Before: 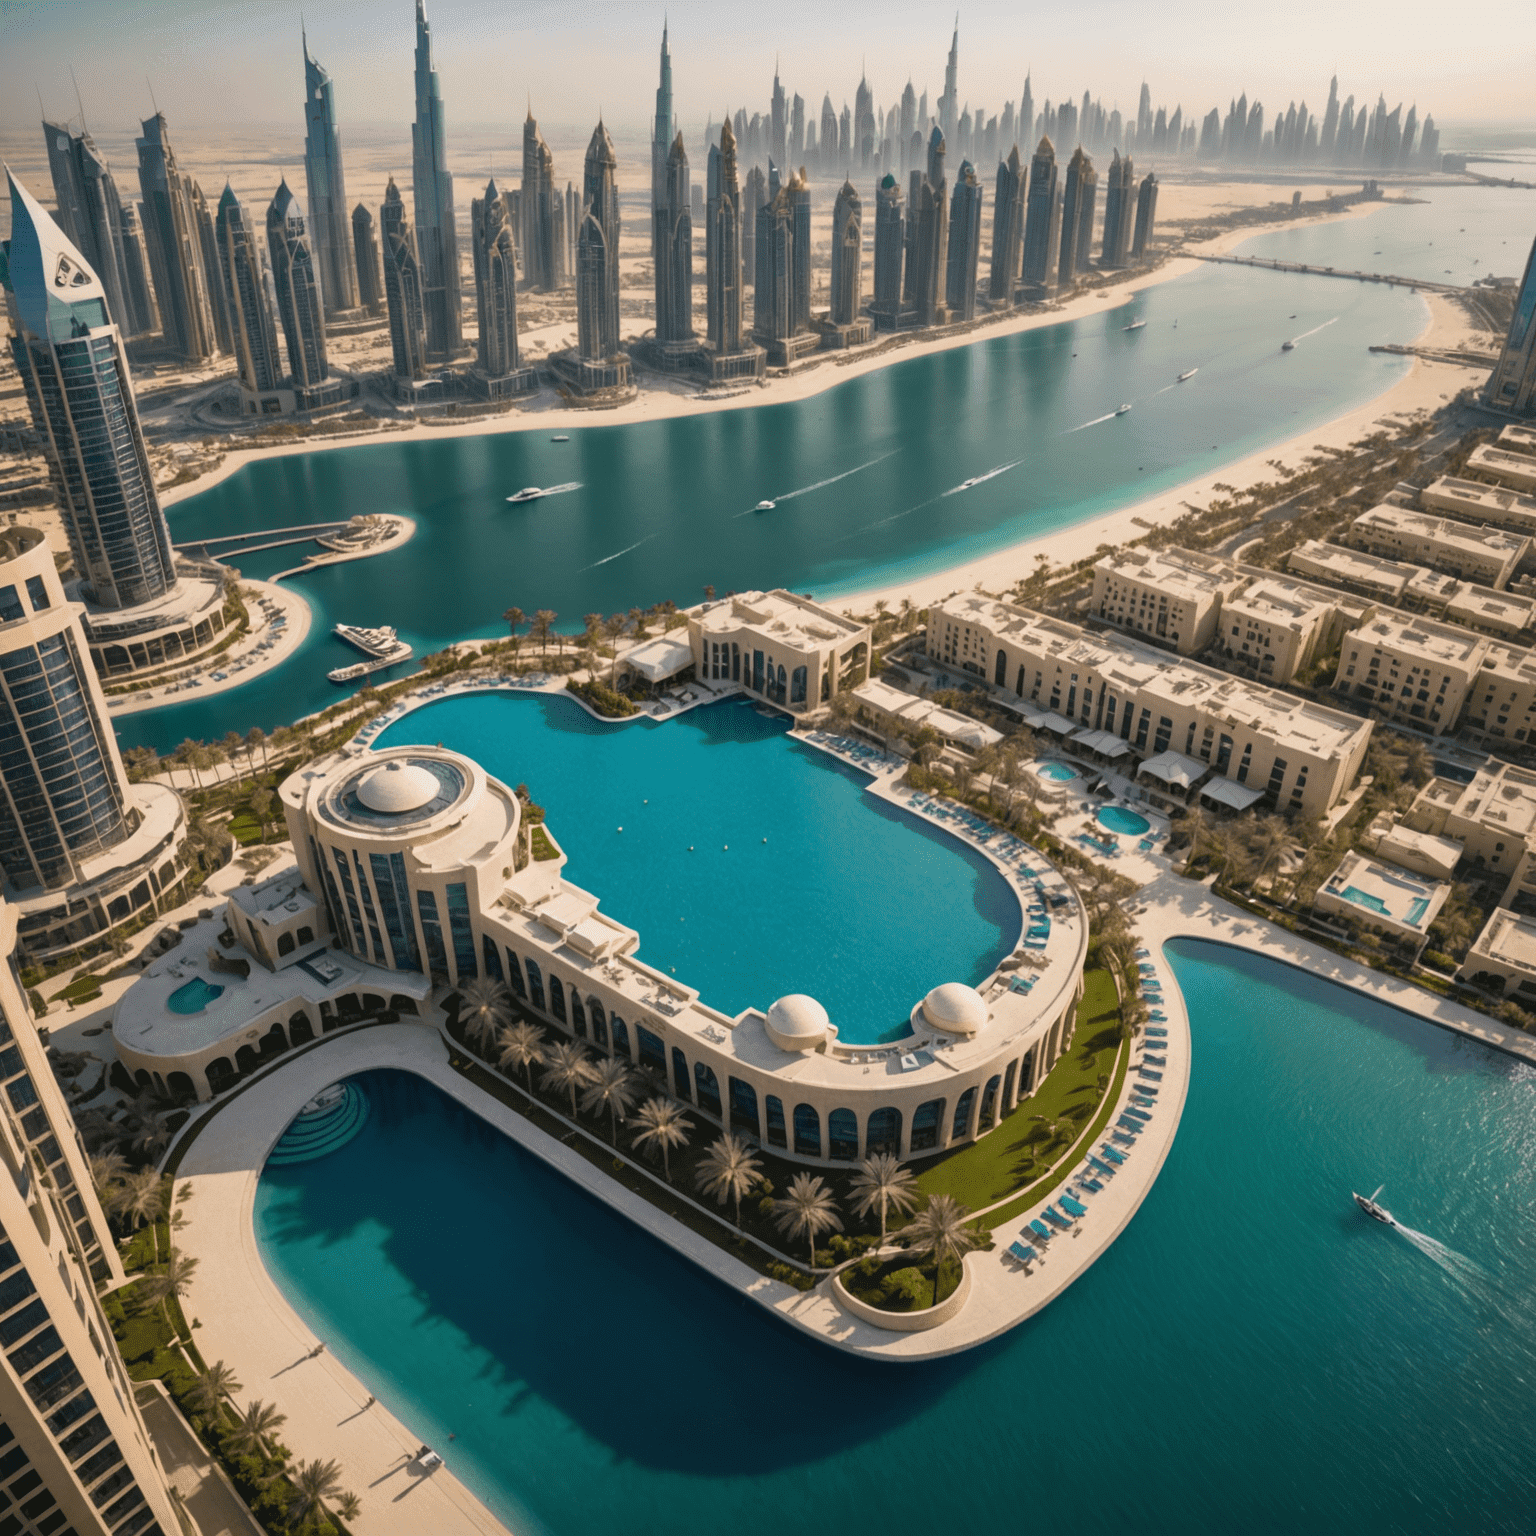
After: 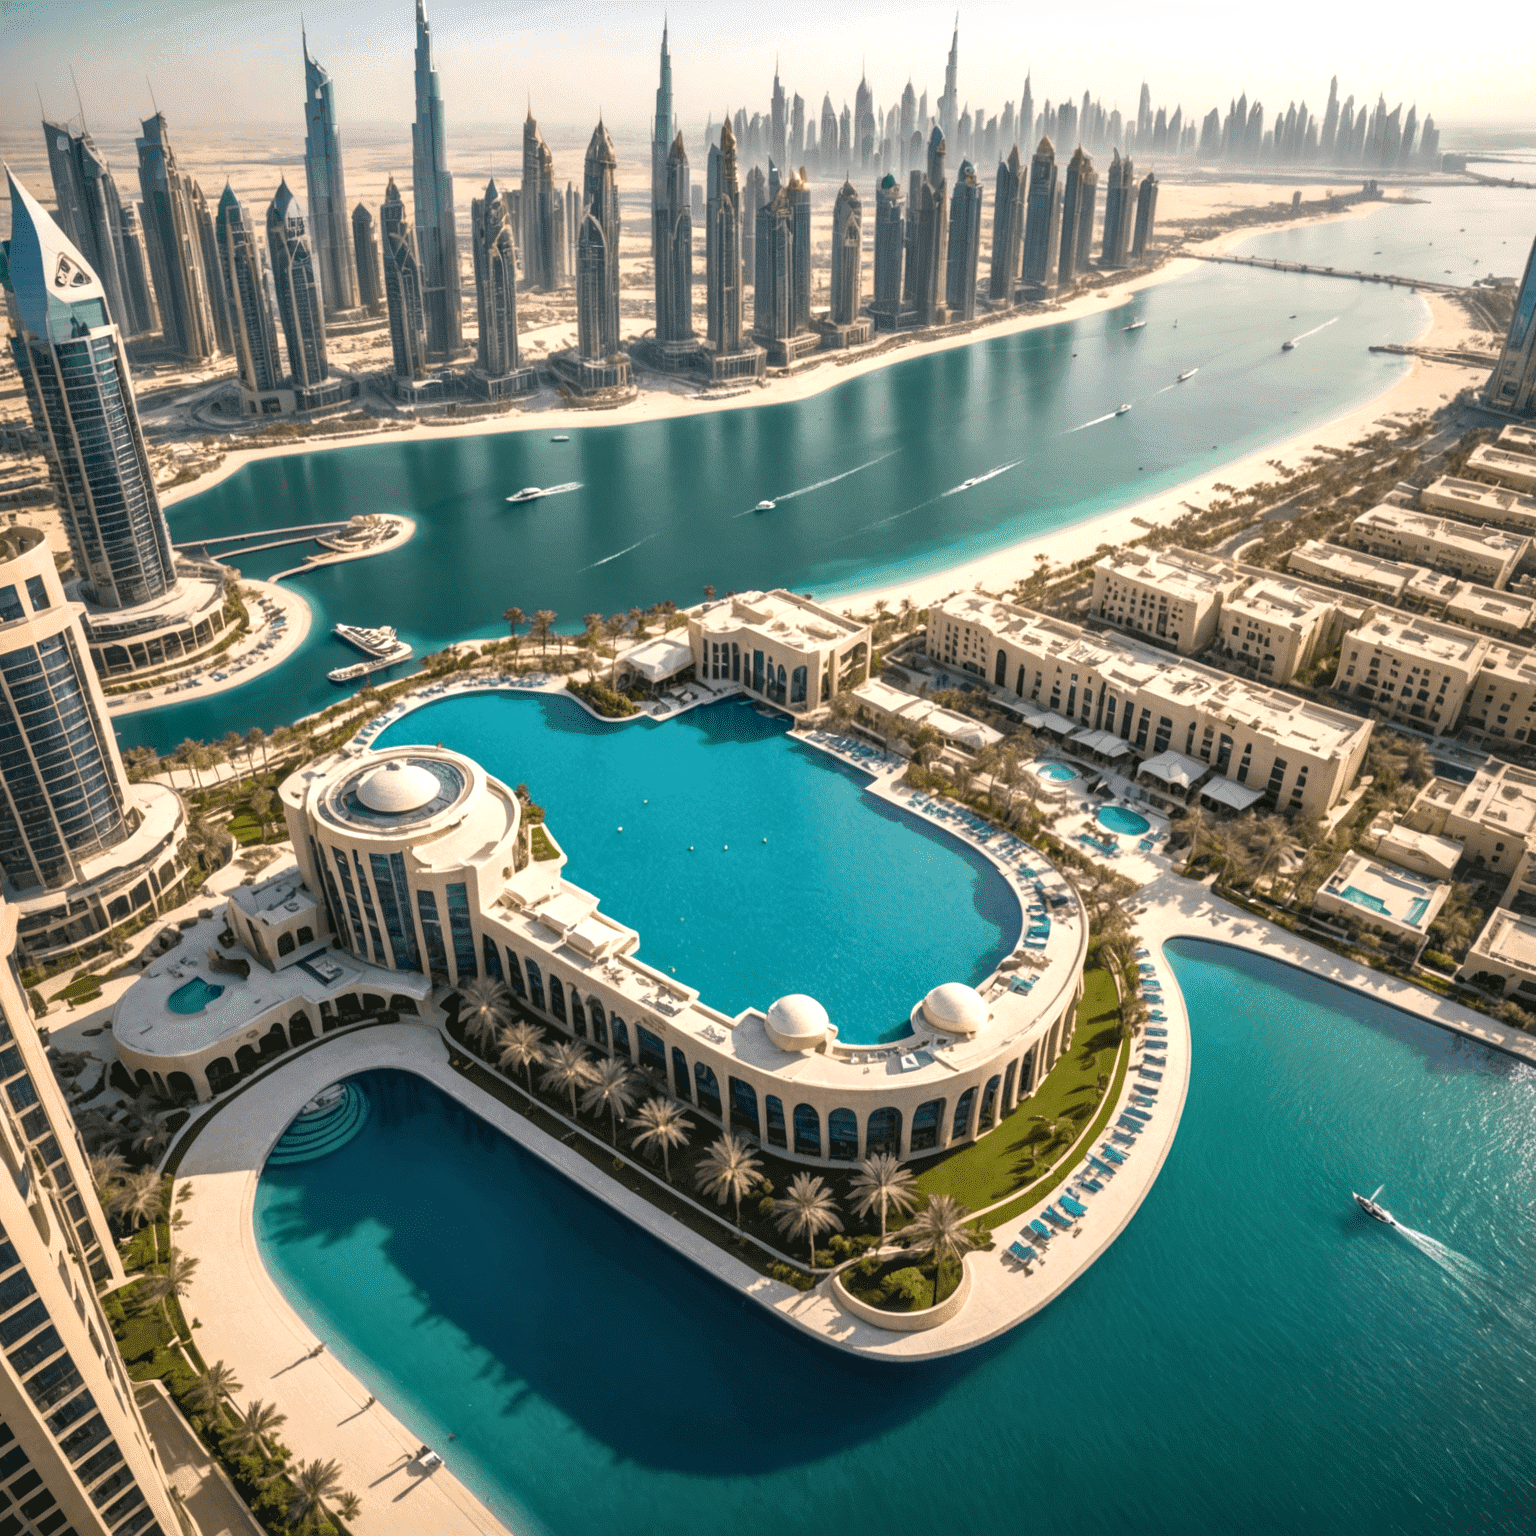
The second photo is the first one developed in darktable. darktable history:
local contrast: on, module defaults
exposure: black level correction 0.001, exposure 0.499 EV, compensate highlight preservation false
